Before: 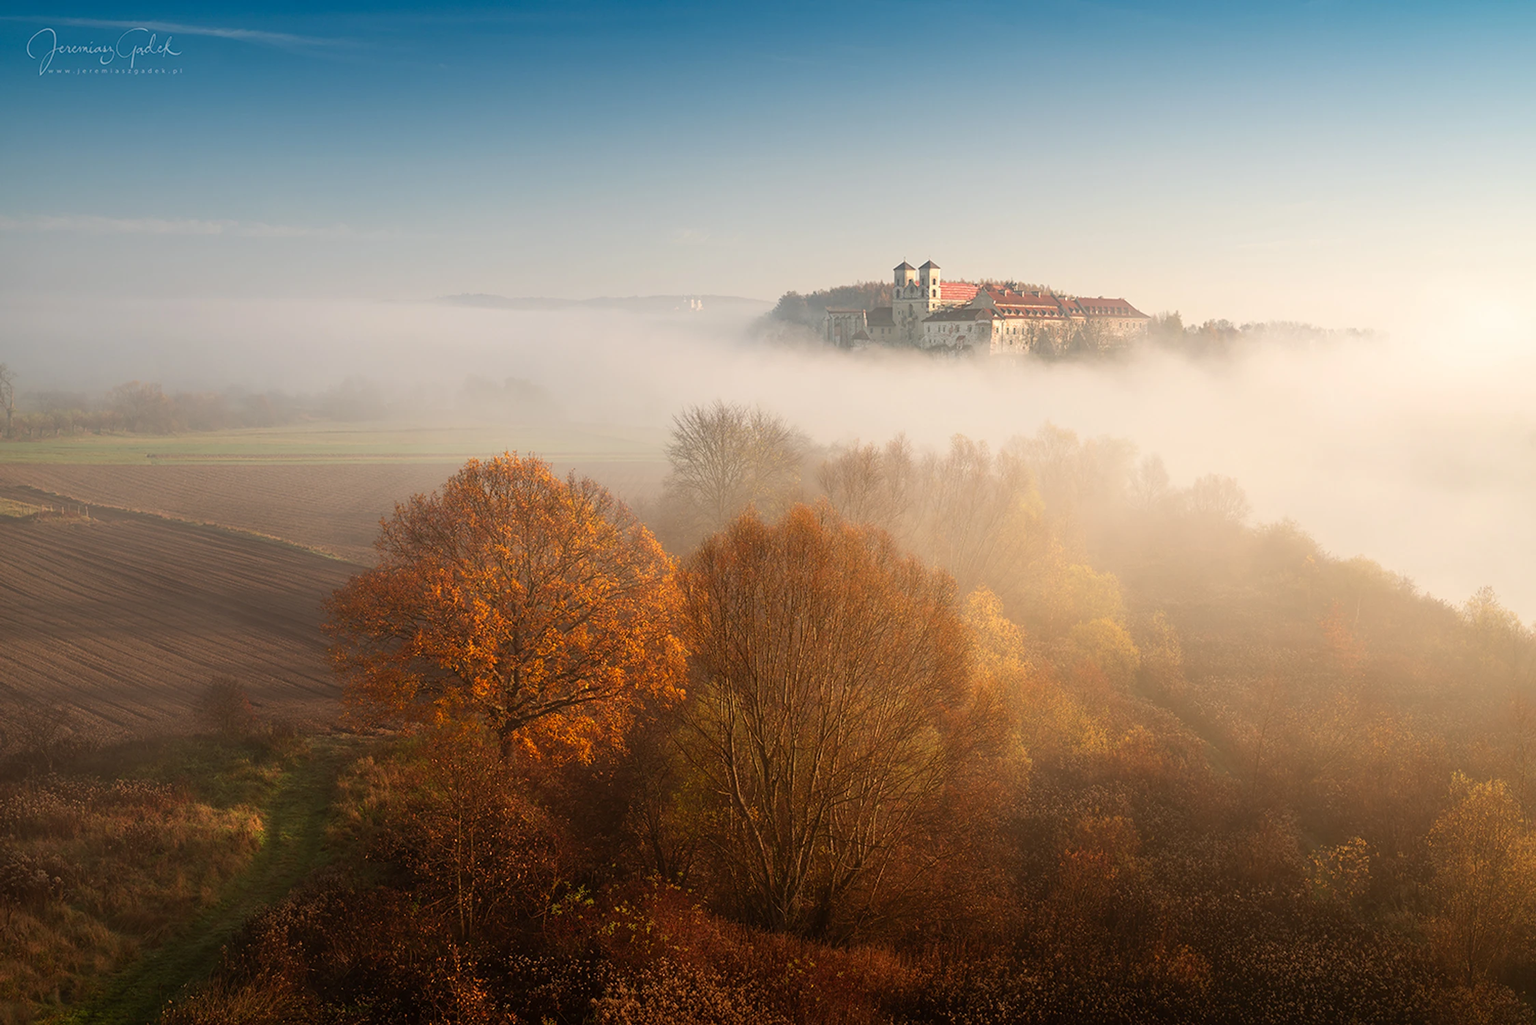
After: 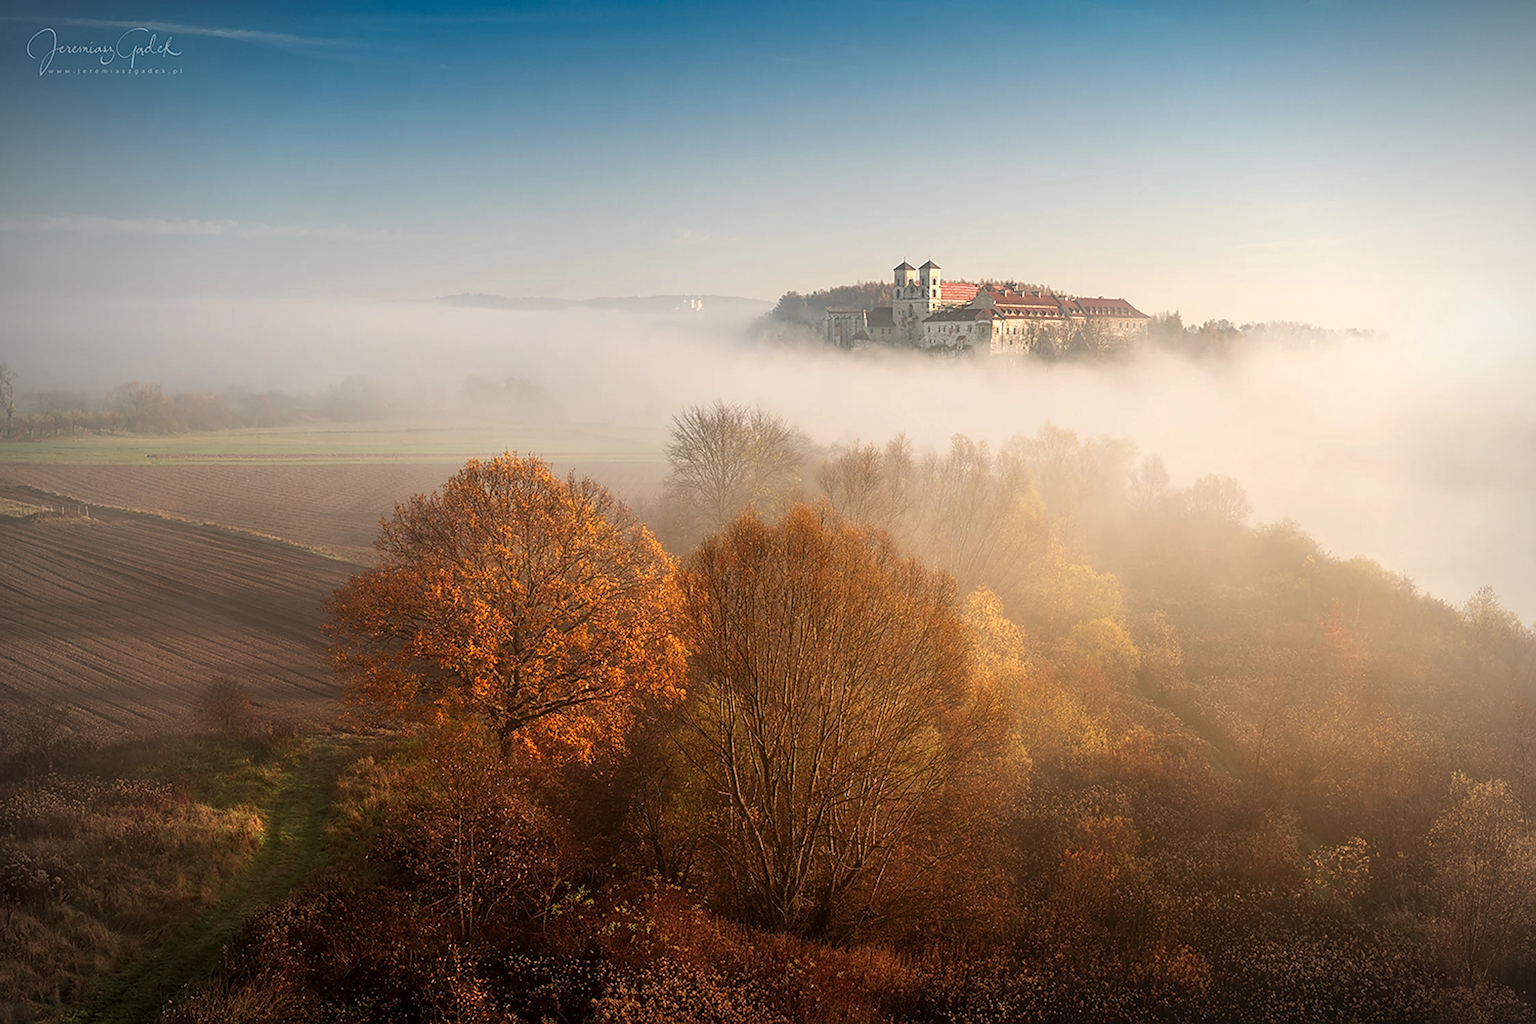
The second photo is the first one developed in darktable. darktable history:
local contrast: on, module defaults
sharpen: on, module defaults
vignetting: fall-off radius 60.95%, saturation -0.659
